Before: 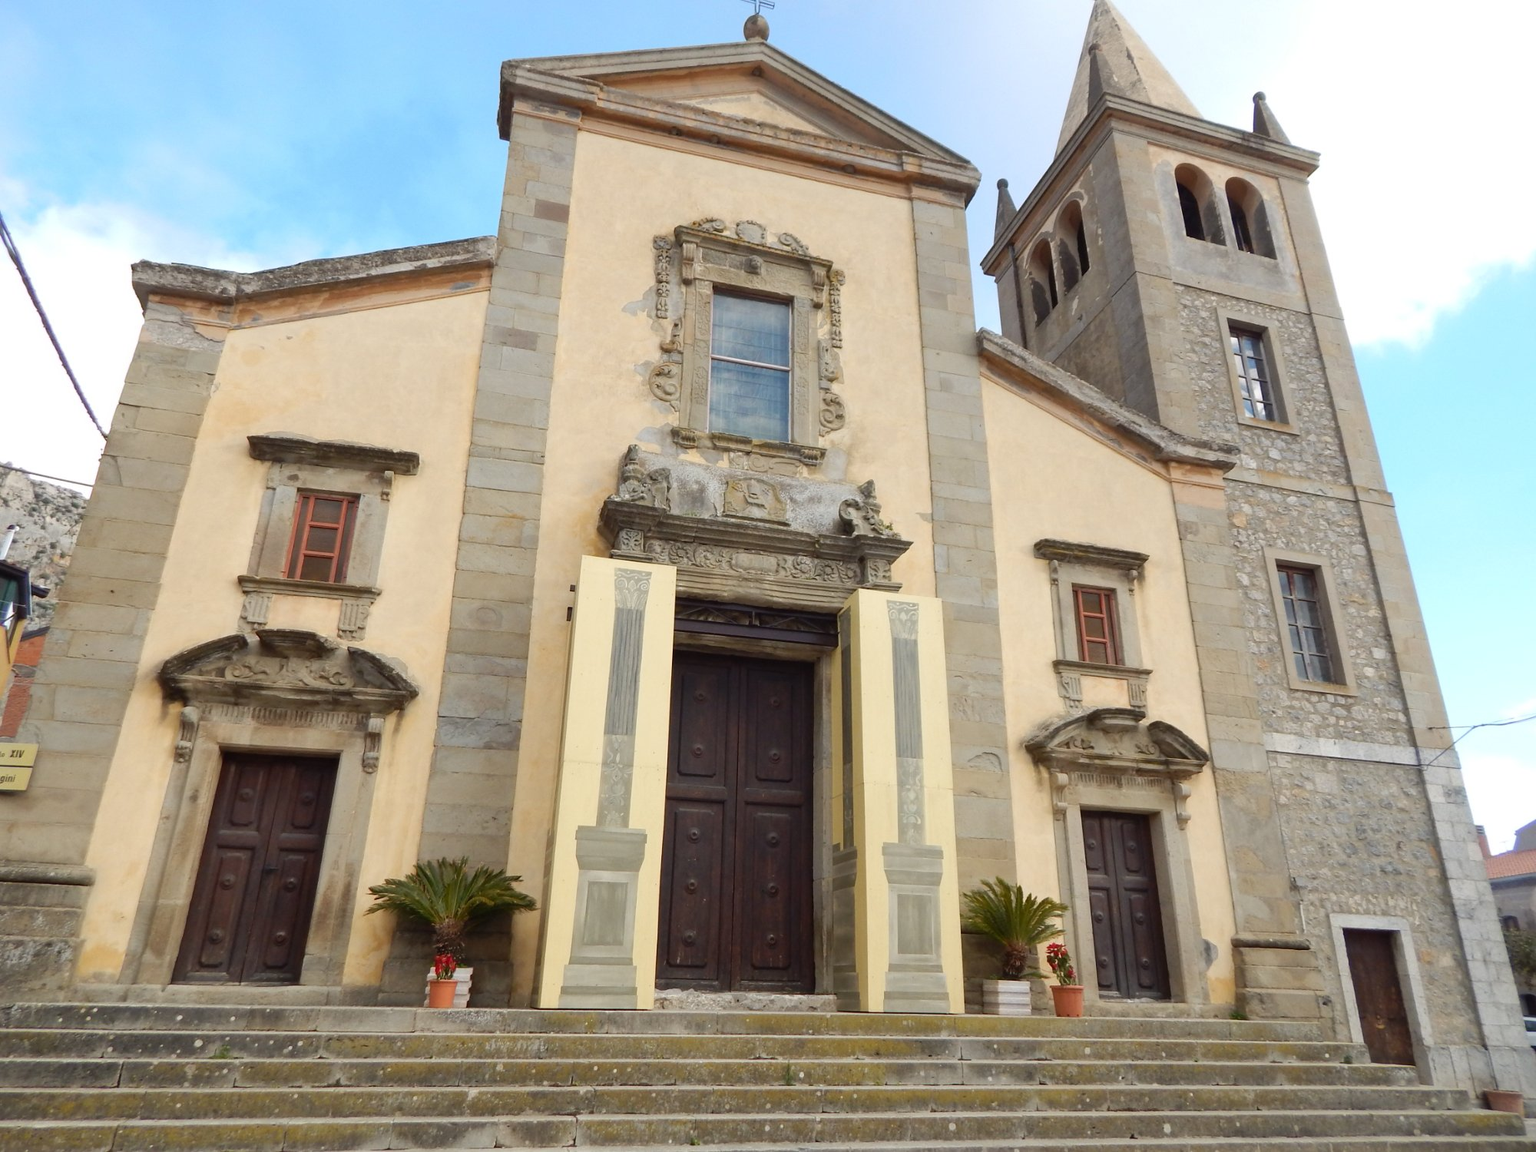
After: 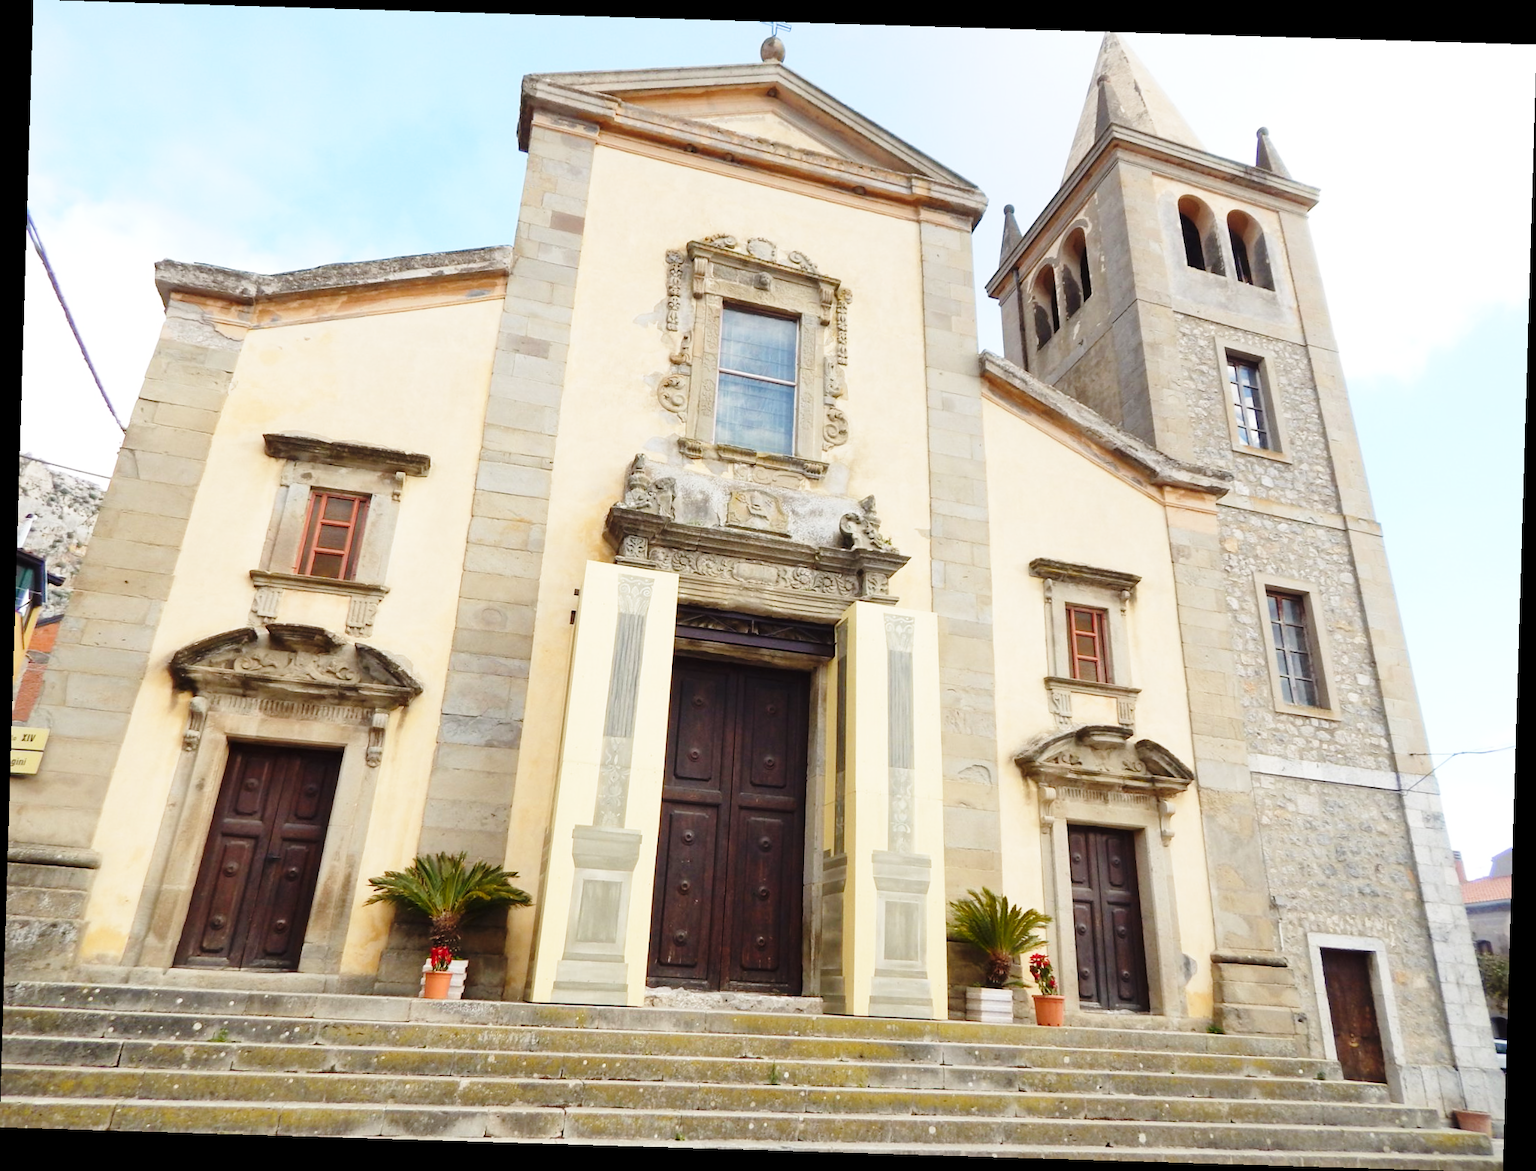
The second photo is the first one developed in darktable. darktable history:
base curve: curves: ch0 [(0, 0) (0.028, 0.03) (0.121, 0.232) (0.46, 0.748) (0.859, 0.968) (1, 1)], preserve colors none
rotate and perspective: rotation 1.72°, automatic cropping off
